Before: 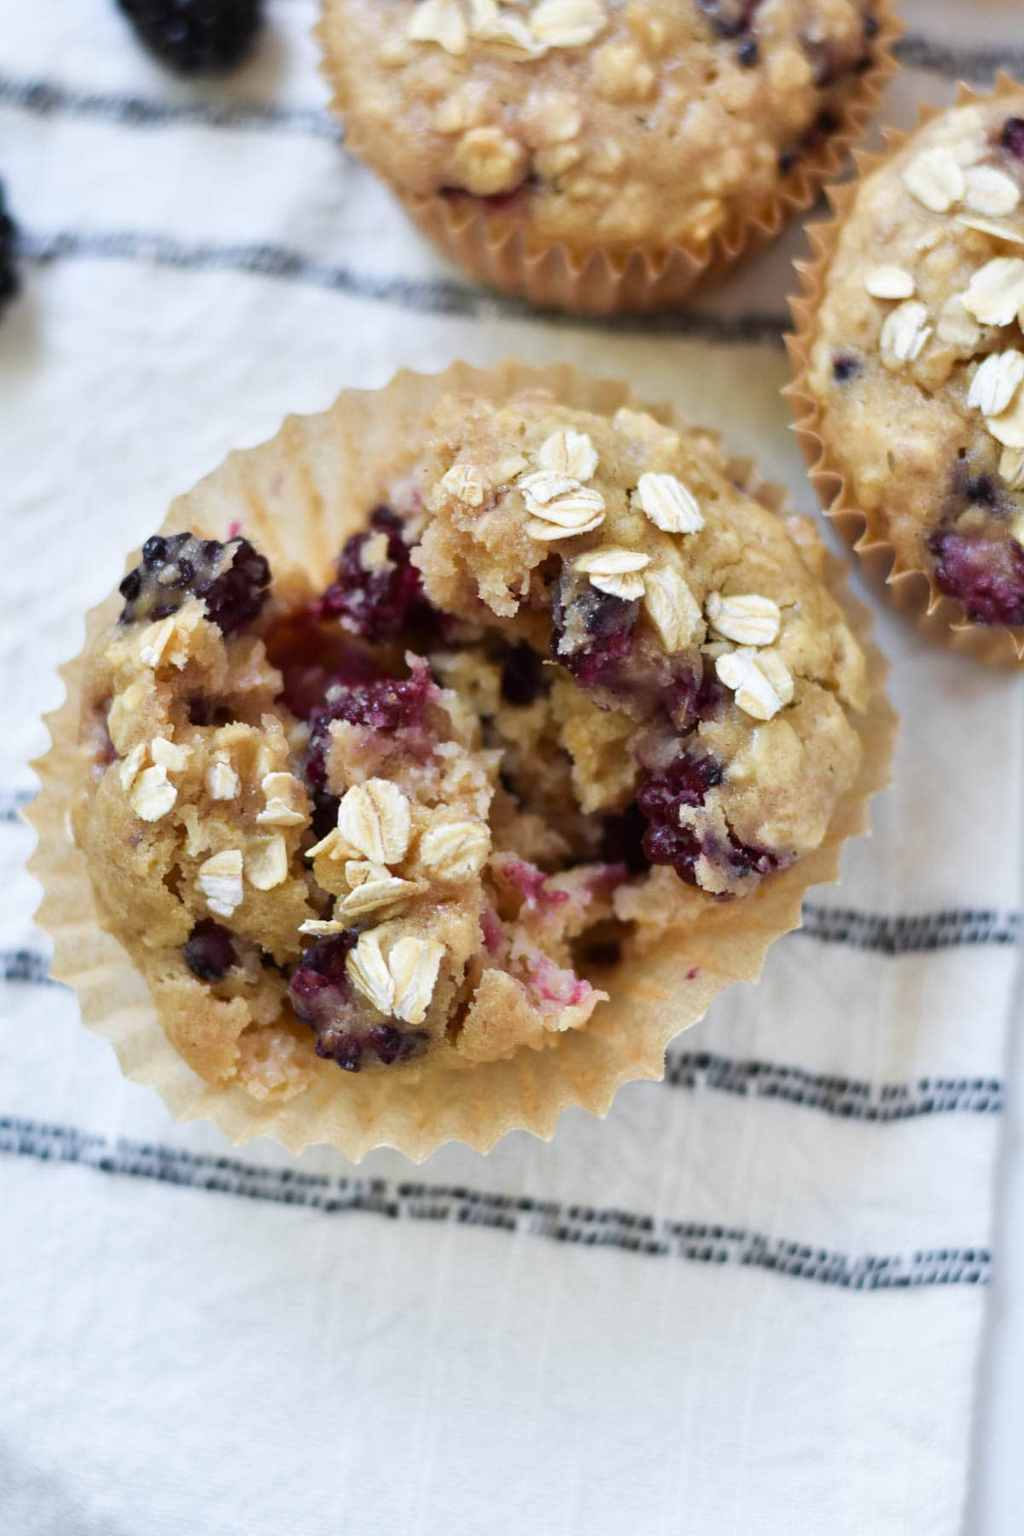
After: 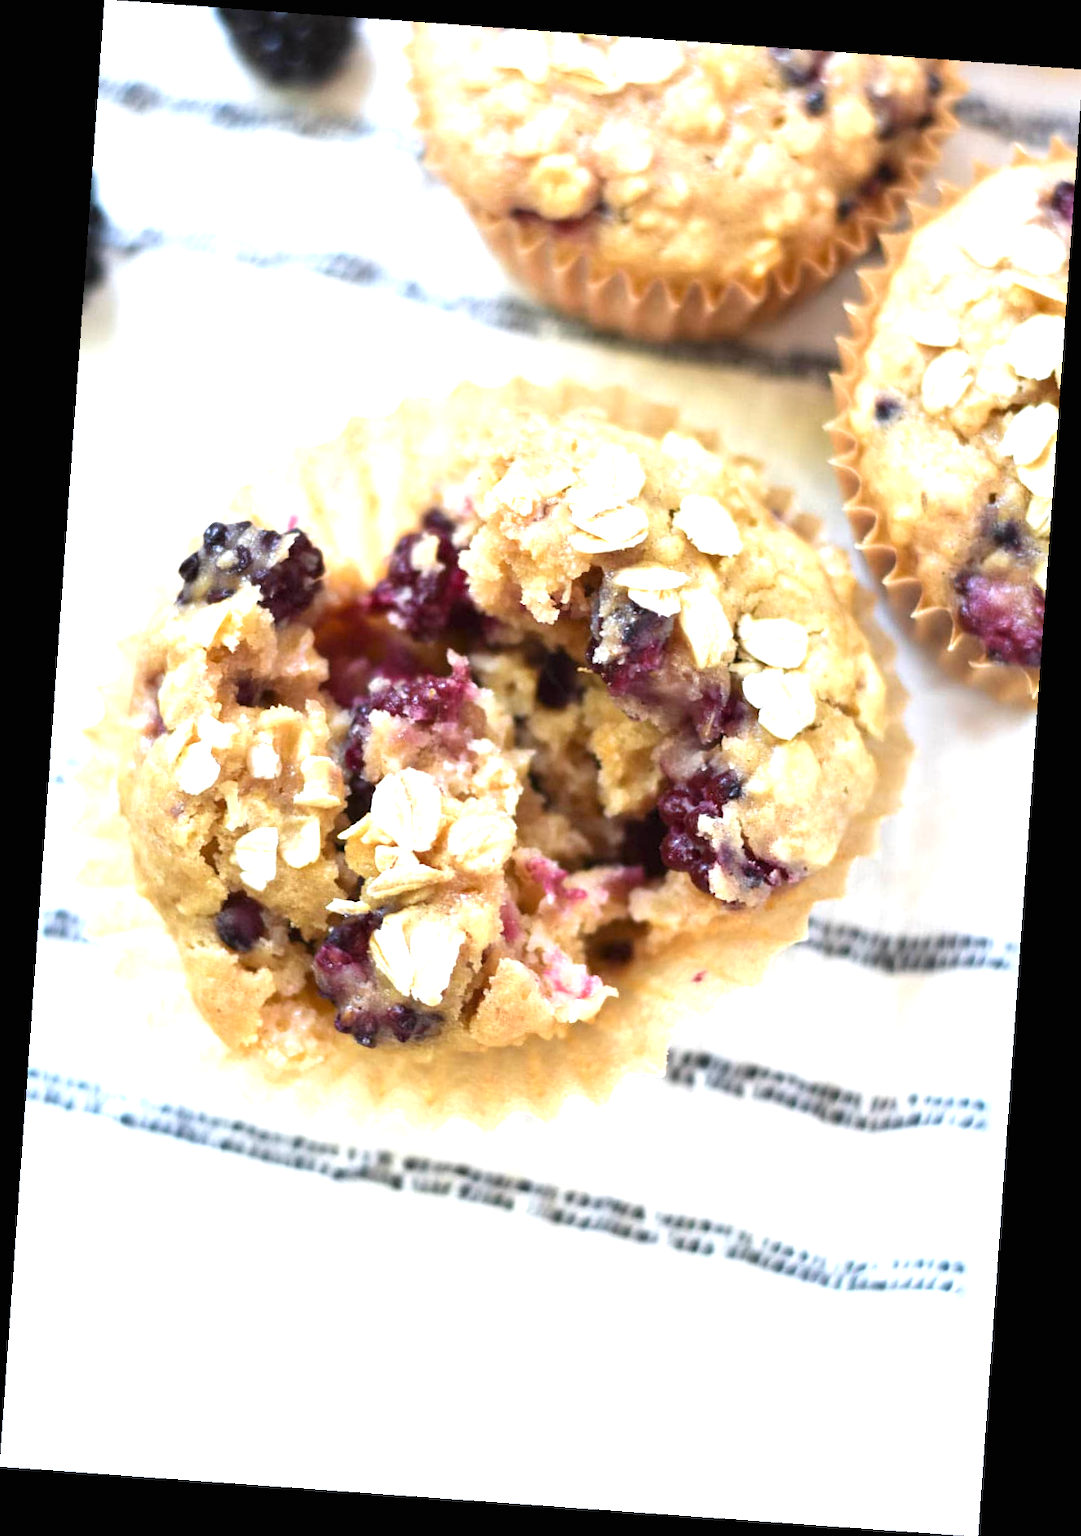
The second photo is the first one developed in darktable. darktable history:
rotate and perspective: rotation 4.1°, automatic cropping off
exposure: black level correction 0, exposure 1.2 EV, compensate exposure bias true, compensate highlight preservation false
